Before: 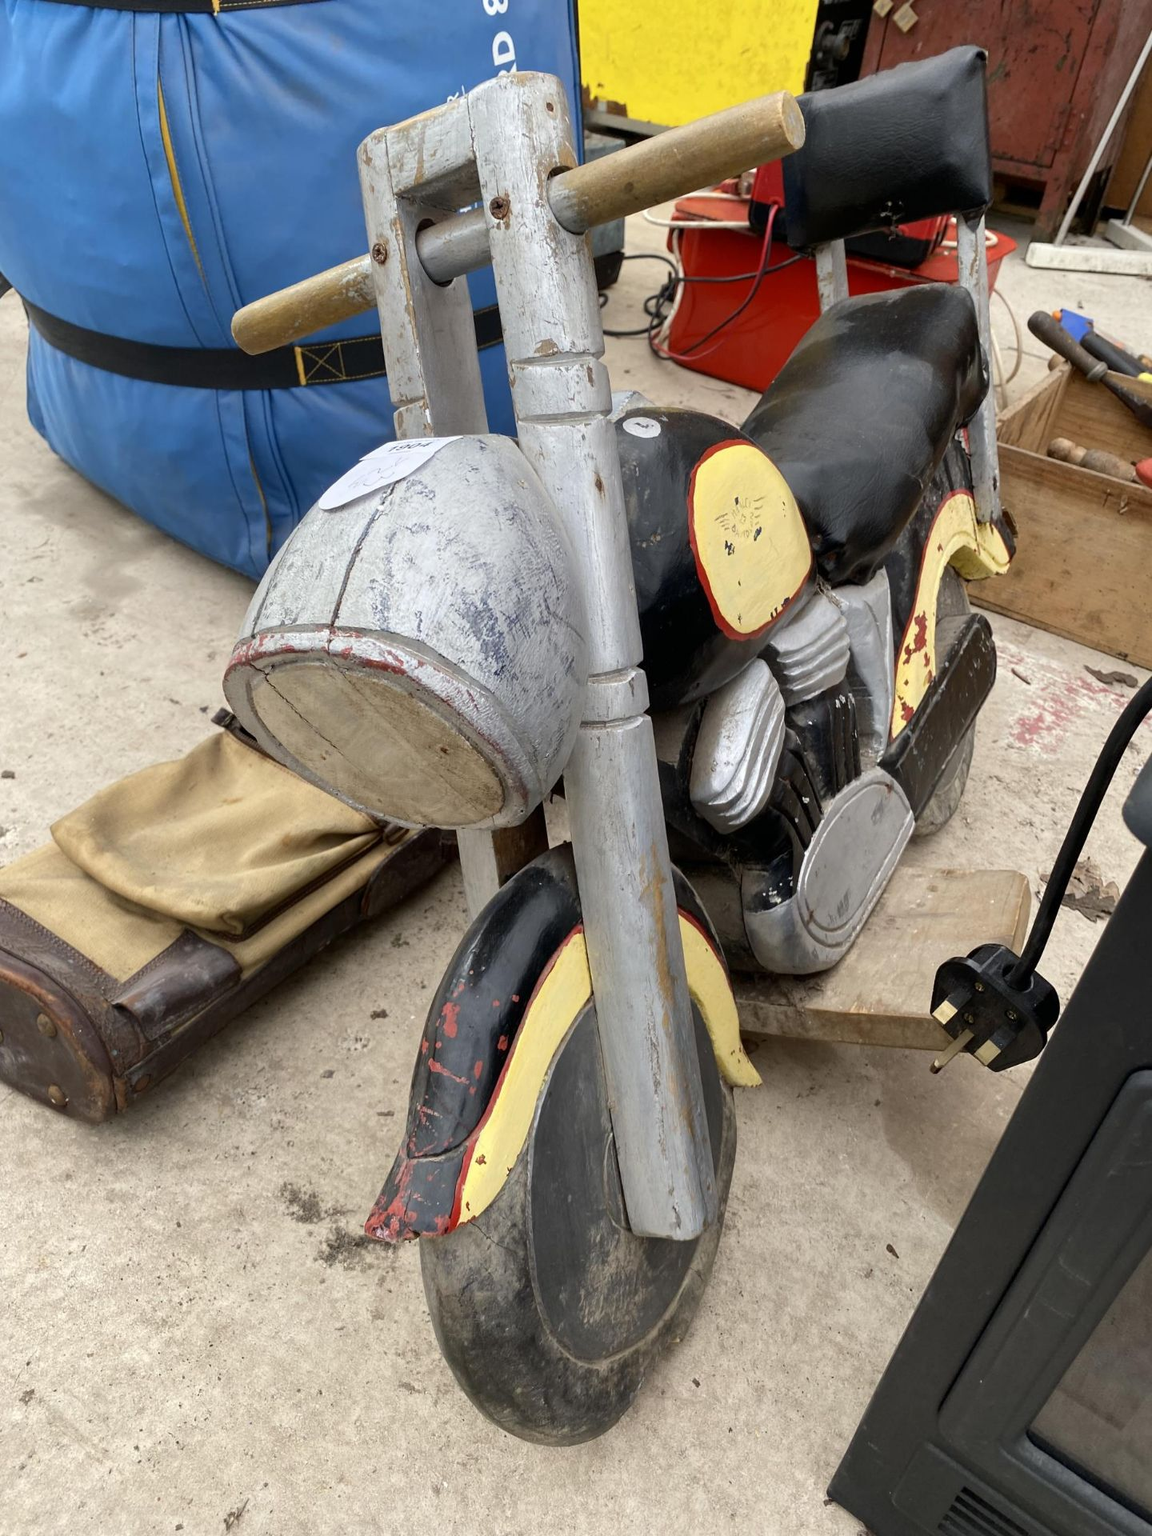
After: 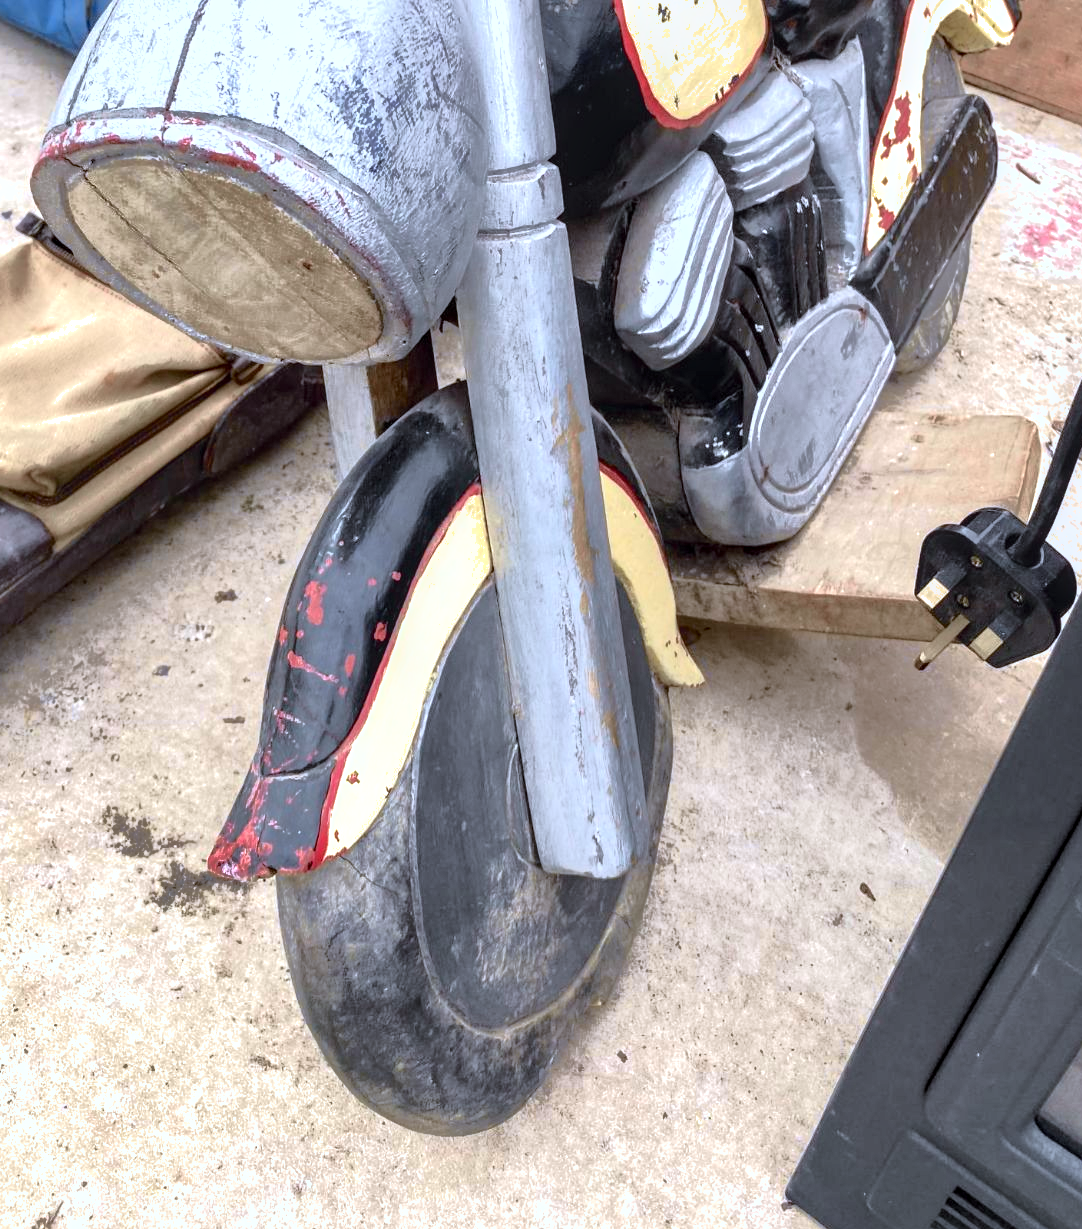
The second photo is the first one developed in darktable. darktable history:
crop and rotate: left 17.248%, top 35.012%, right 7.559%, bottom 0.958%
shadows and highlights: shadows 39.52, highlights -59.75
exposure: exposure 0.767 EV, compensate exposure bias true, compensate highlight preservation false
local contrast: on, module defaults
tone equalizer: edges refinement/feathering 500, mask exposure compensation -1.57 EV, preserve details no
tone curve: curves: ch0 [(0, 0) (0.105, 0.08) (0.195, 0.18) (0.283, 0.288) (0.384, 0.419) (0.485, 0.531) (0.638, 0.69) (0.795, 0.879) (1, 0.977)]; ch1 [(0, 0) (0.161, 0.092) (0.35, 0.33) (0.379, 0.401) (0.456, 0.469) (0.498, 0.503) (0.531, 0.537) (0.596, 0.621) (0.635, 0.655) (1, 1)]; ch2 [(0, 0) (0.371, 0.362) (0.437, 0.437) (0.483, 0.484) (0.53, 0.515) (0.56, 0.58) (0.622, 0.606) (1, 1)], color space Lab, independent channels, preserve colors none
color correction: highlights a* -1.96, highlights b* -18.58
